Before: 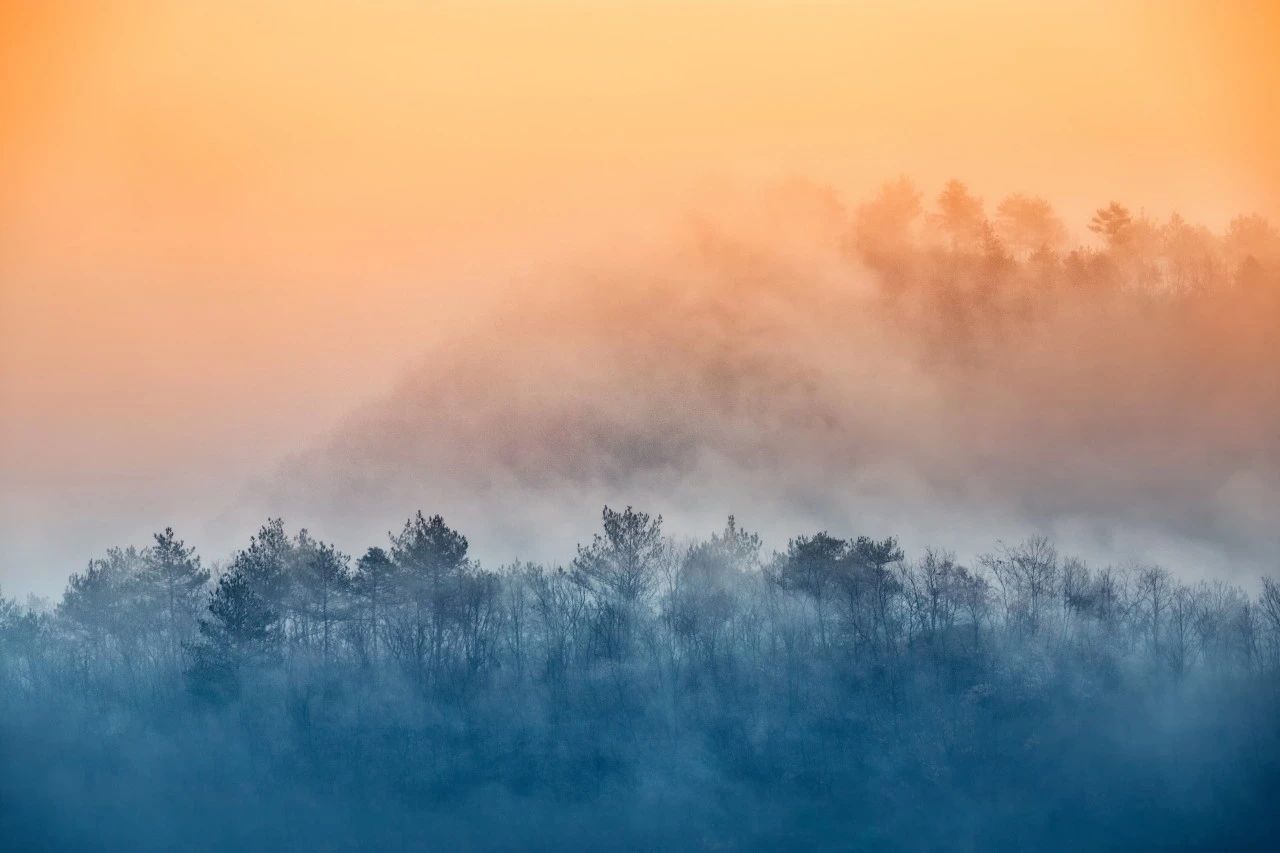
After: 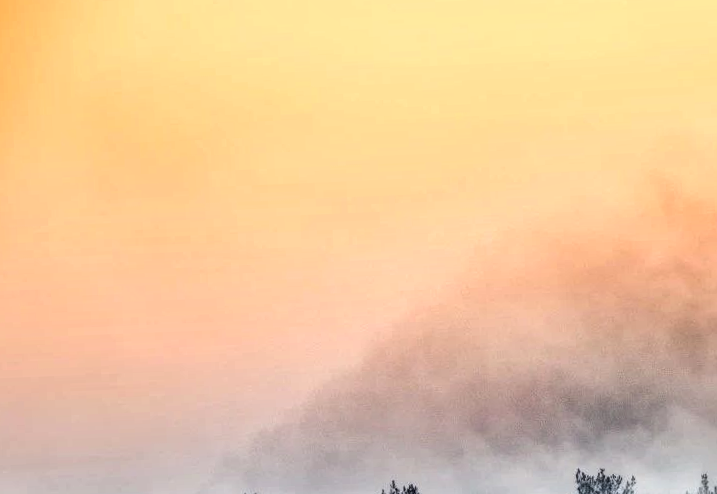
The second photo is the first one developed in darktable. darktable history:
rotate and perspective: rotation -2.22°, lens shift (horizontal) -0.022, automatic cropping off
crop and rotate: left 3.047%, top 7.509%, right 42.236%, bottom 37.598%
tone equalizer: -8 EV -0.417 EV, -7 EV -0.389 EV, -6 EV -0.333 EV, -5 EV -0.222 EV, -3 EV 0.222 EV, -2 EV 0.333 EV, -1 EV 0.389 EV, +0 EV 0.417 EV, edges refinement/feathering 500, mask exposure compensation -1.57 EV, preserve details no
local contrast: detail 142%
